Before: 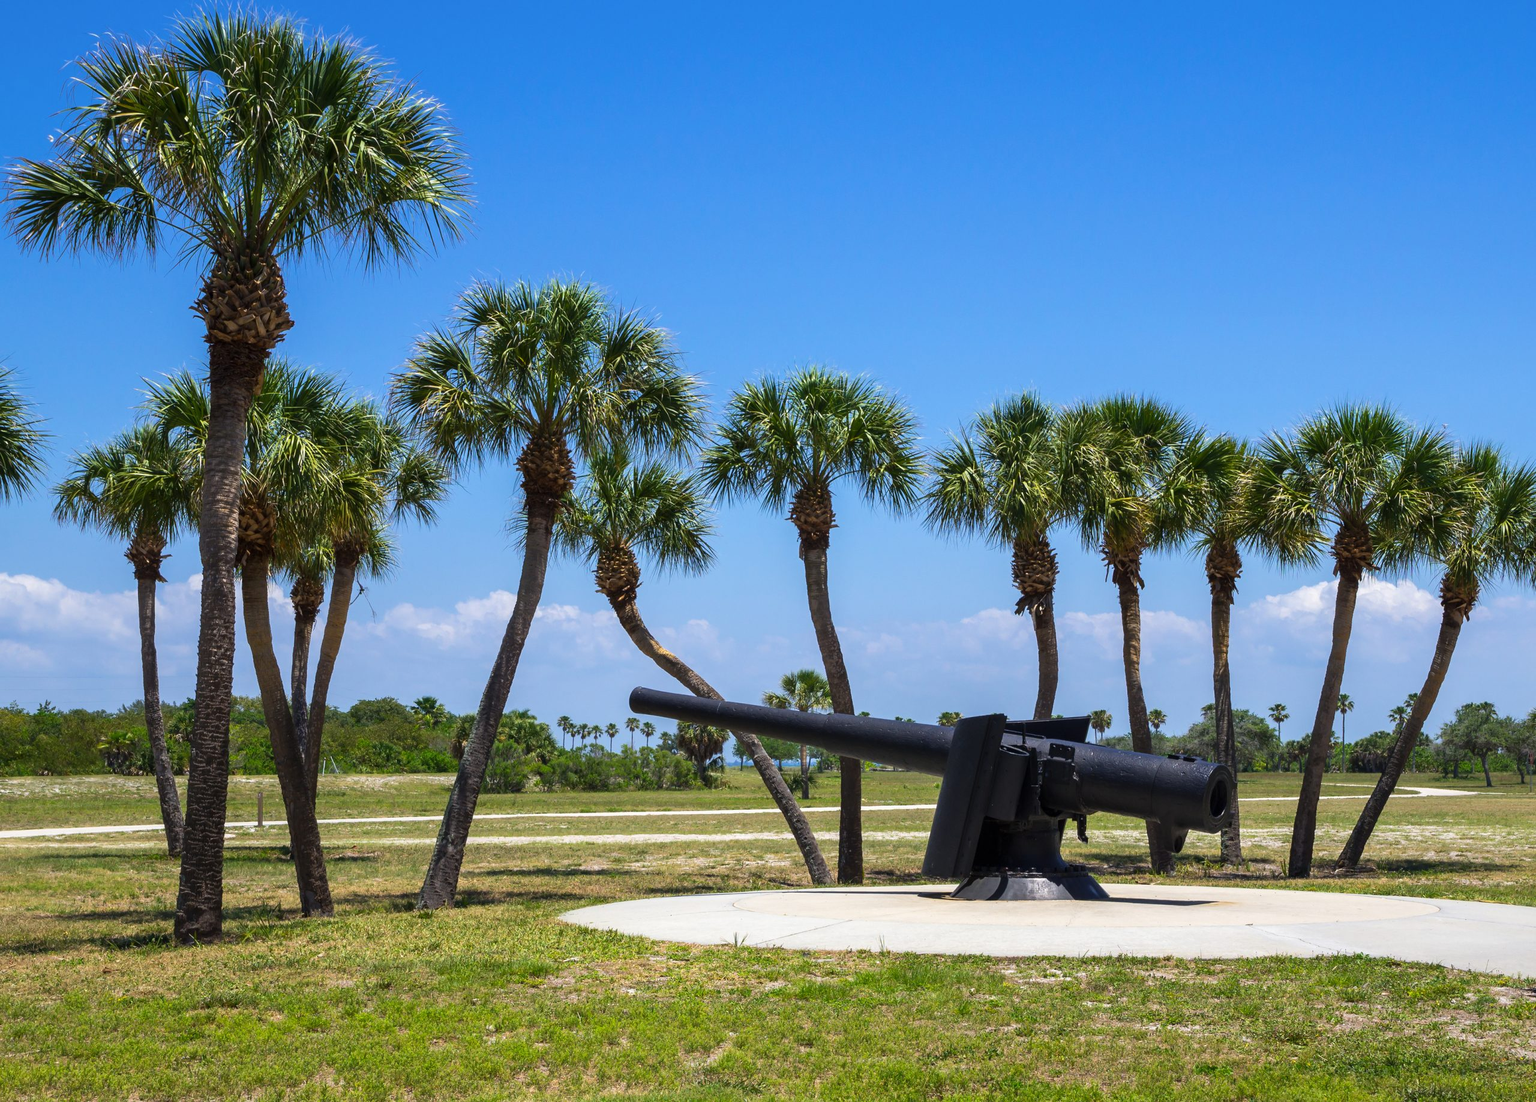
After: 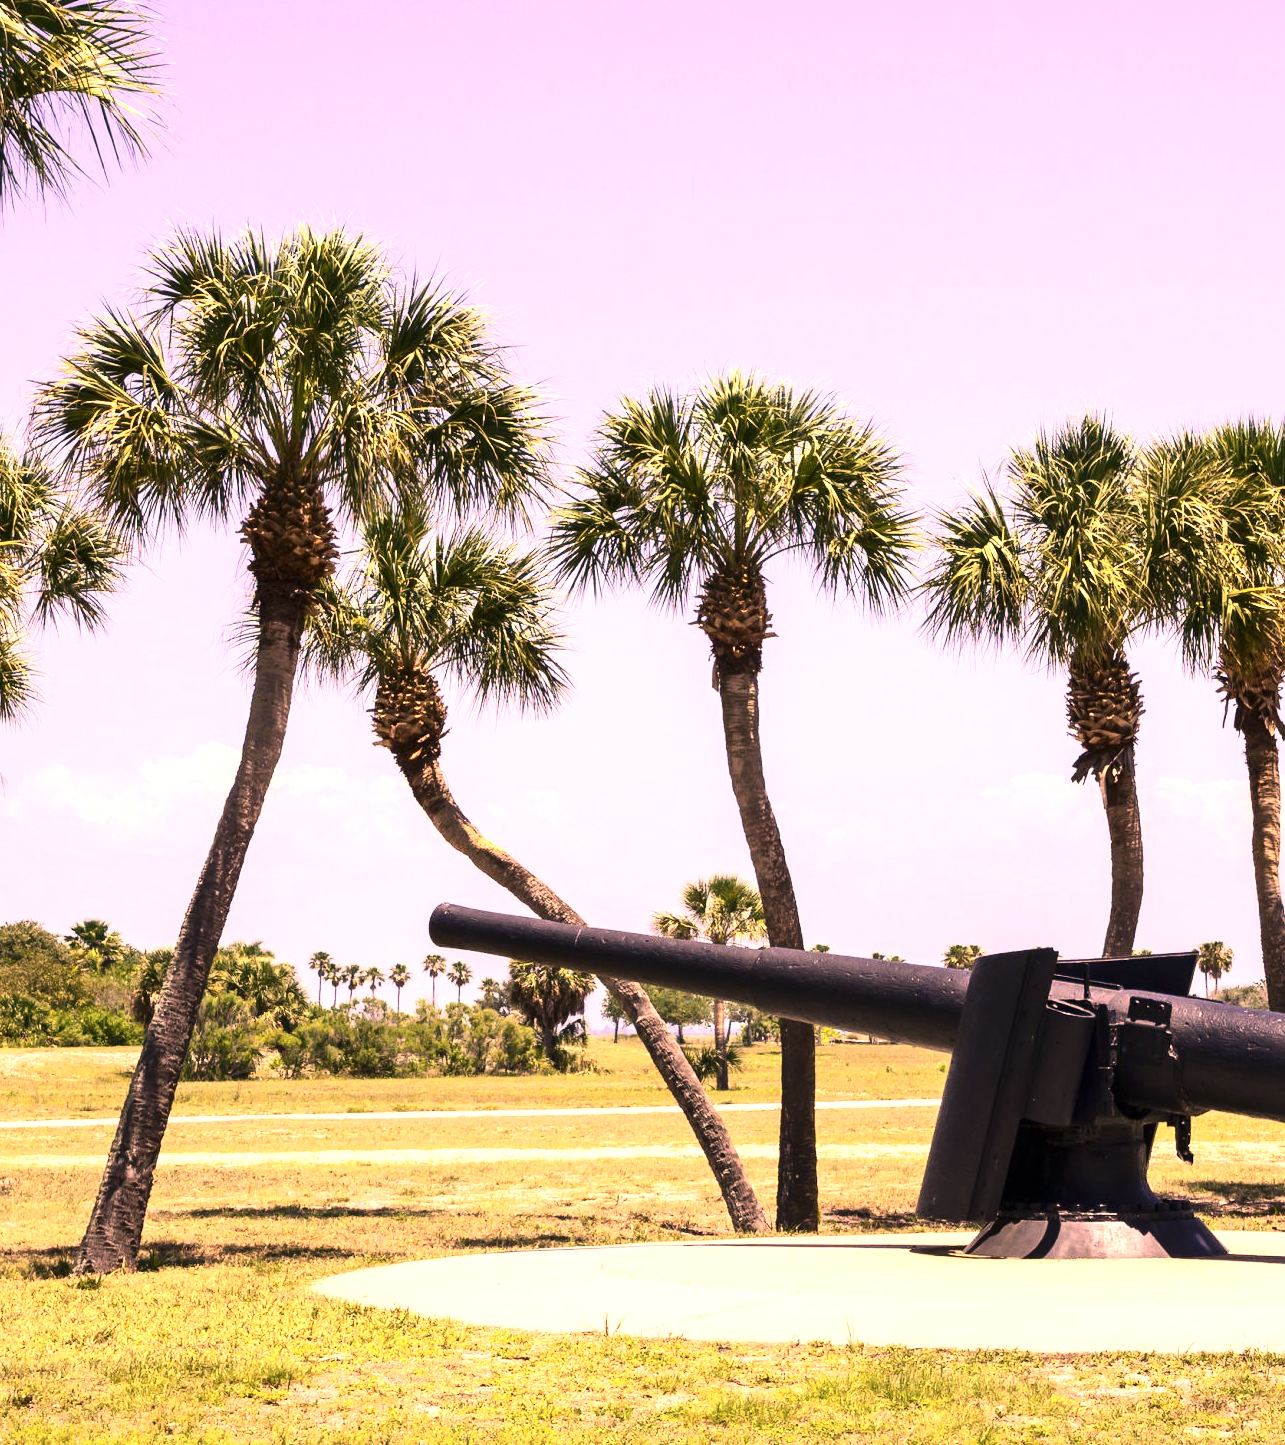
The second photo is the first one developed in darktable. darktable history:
contrast brightness saturation: contrast 0.272
crop and rotate: angle 0.01°, left 24.23%, top 13.166%, right 25.554%, bottom 8.143%
color correction: highlights a* 39.31, highlights b* 39.81, saturation 0.689
exposure: exposure 1.267 EV, compensate highlight preservation false
